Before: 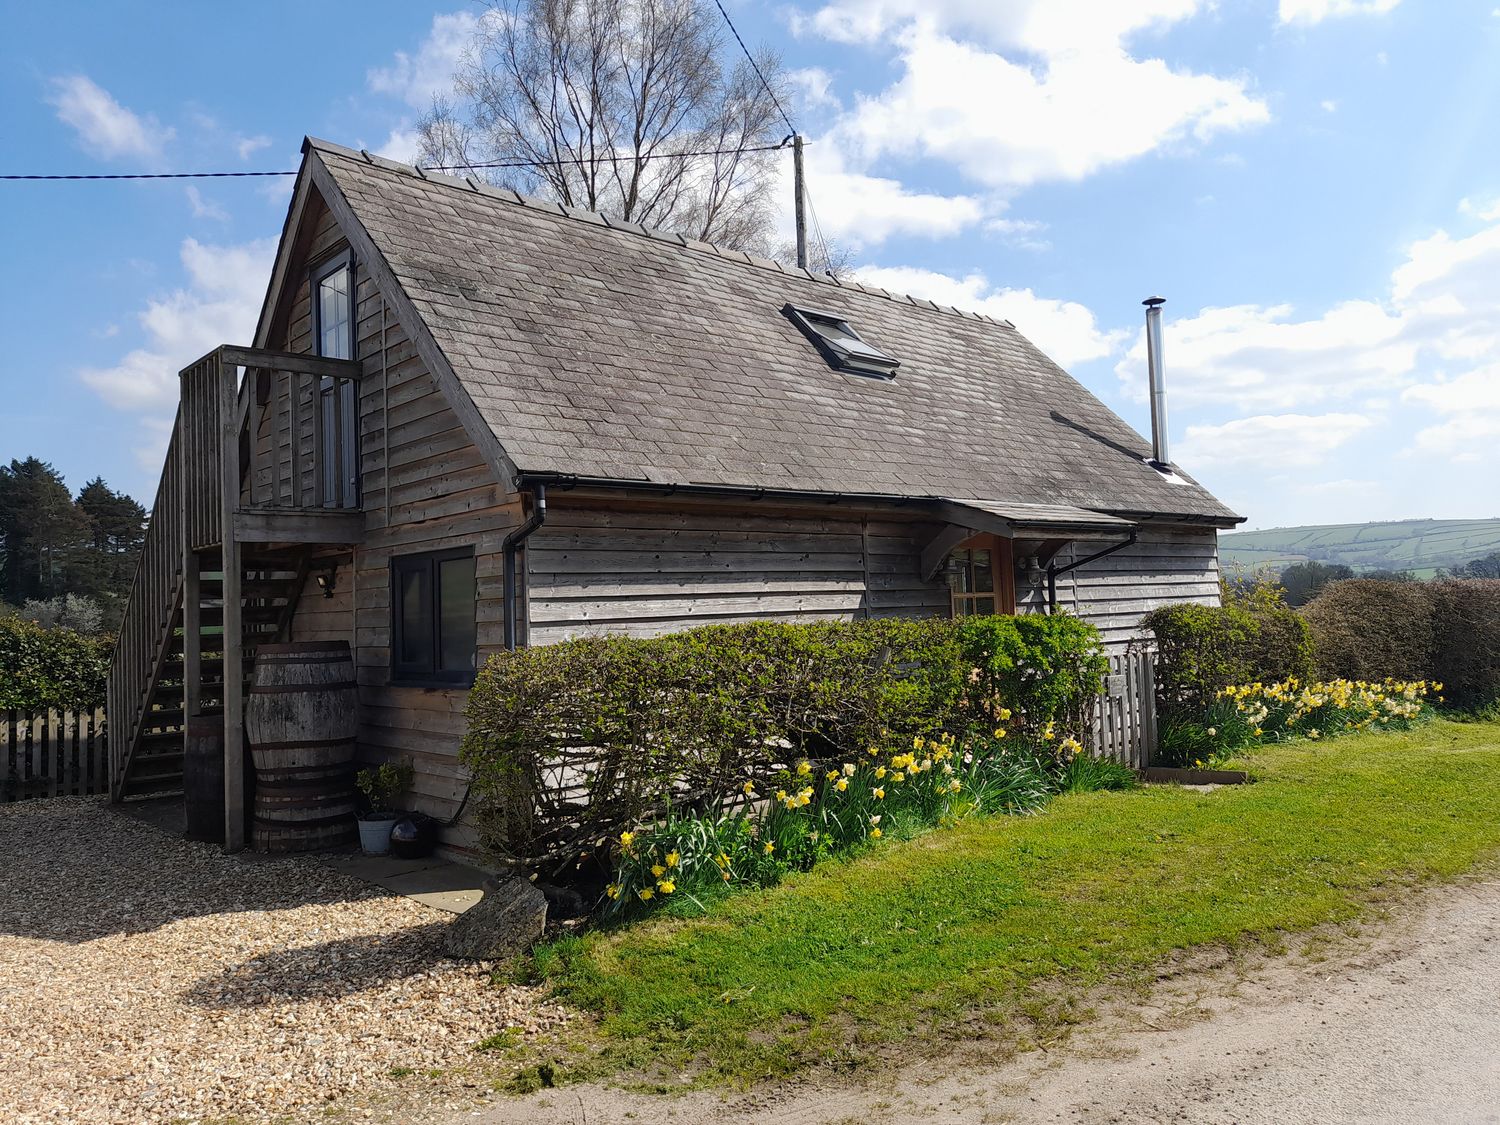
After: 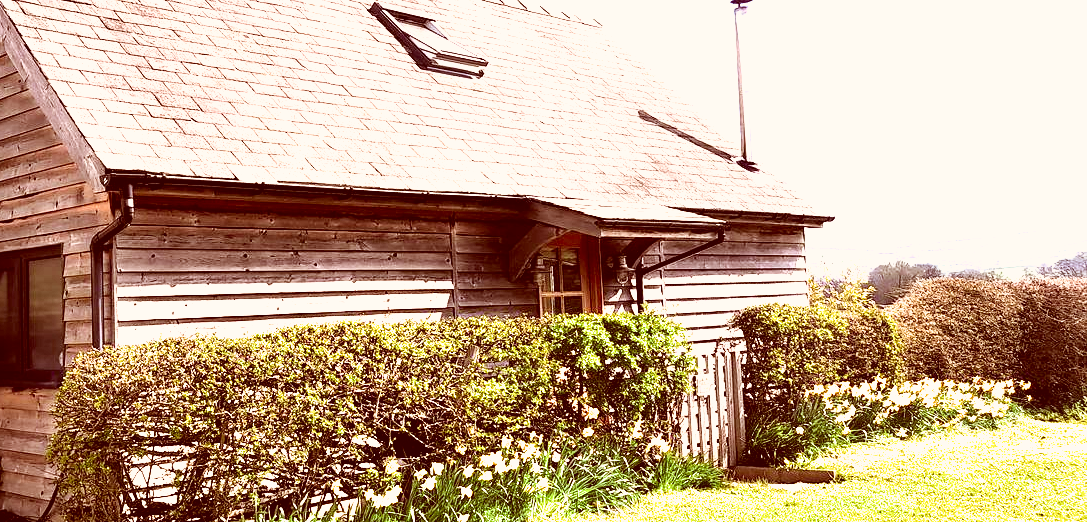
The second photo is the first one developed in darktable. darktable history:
color correction: highlights a* 9.06, highlights b* 8.79, shadows a* 39.68, shadows b* 39.57, saturation 0.784
contrast brightness saturation: contrast 0.161, saturation 0.322
crop and rotate: left 27.498%, top 26.807%, bottom 26.73%
filmic rgb: black relative exposure -8.22 EV, white relative exposure 2.2 EV, threshold 5.95 EV, target white luminance 99.938%, hardness 7.18, latitude 75.65%, contrast 1.317, highlights saturation mix -1.82%, shadows ↔ highlights balance 30.01%, enable highlight reconstruction true
exposure: black level correction 0, exposure 1.87 EV, compensate exposure bias true, compensate highlight preservation false
